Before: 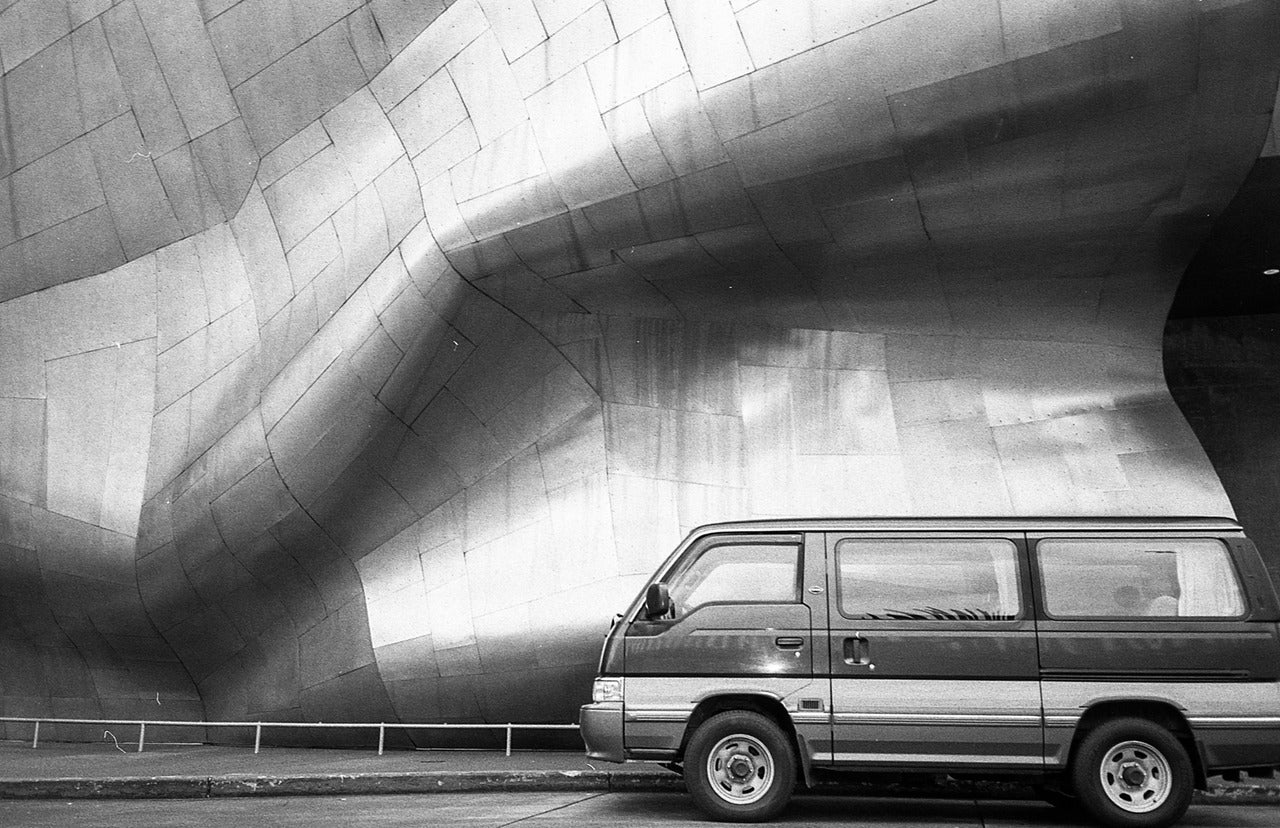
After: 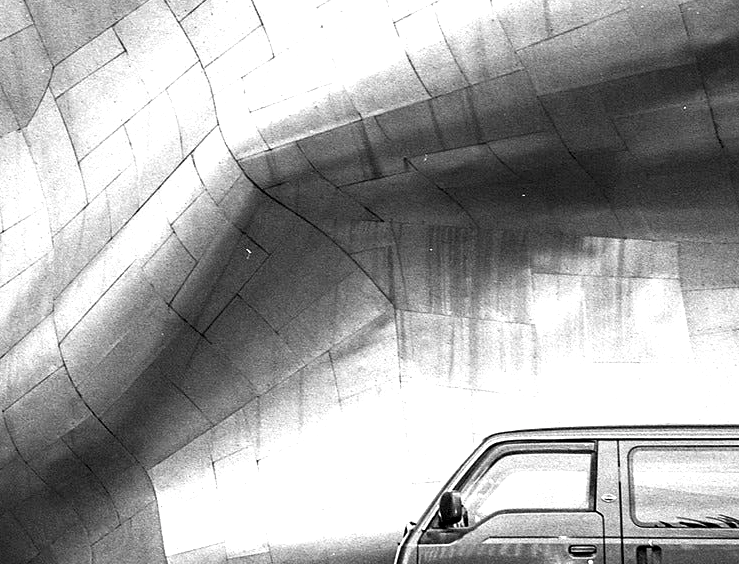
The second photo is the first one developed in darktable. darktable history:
contrast equalizer: y [[0.601, 0.6, 0.598, 0.598, 0.6, 0.601], [0.5 ×6], [0.5 ×6], [0 ×6], [0 ×6]]
crop: left 16.202%, top 11.208%, right 26.045%, bottom 20.557%
exposure: black level correction 0.001, exposure 0.5 EV, compensate exposure bias true, compensate highlight preservation false
